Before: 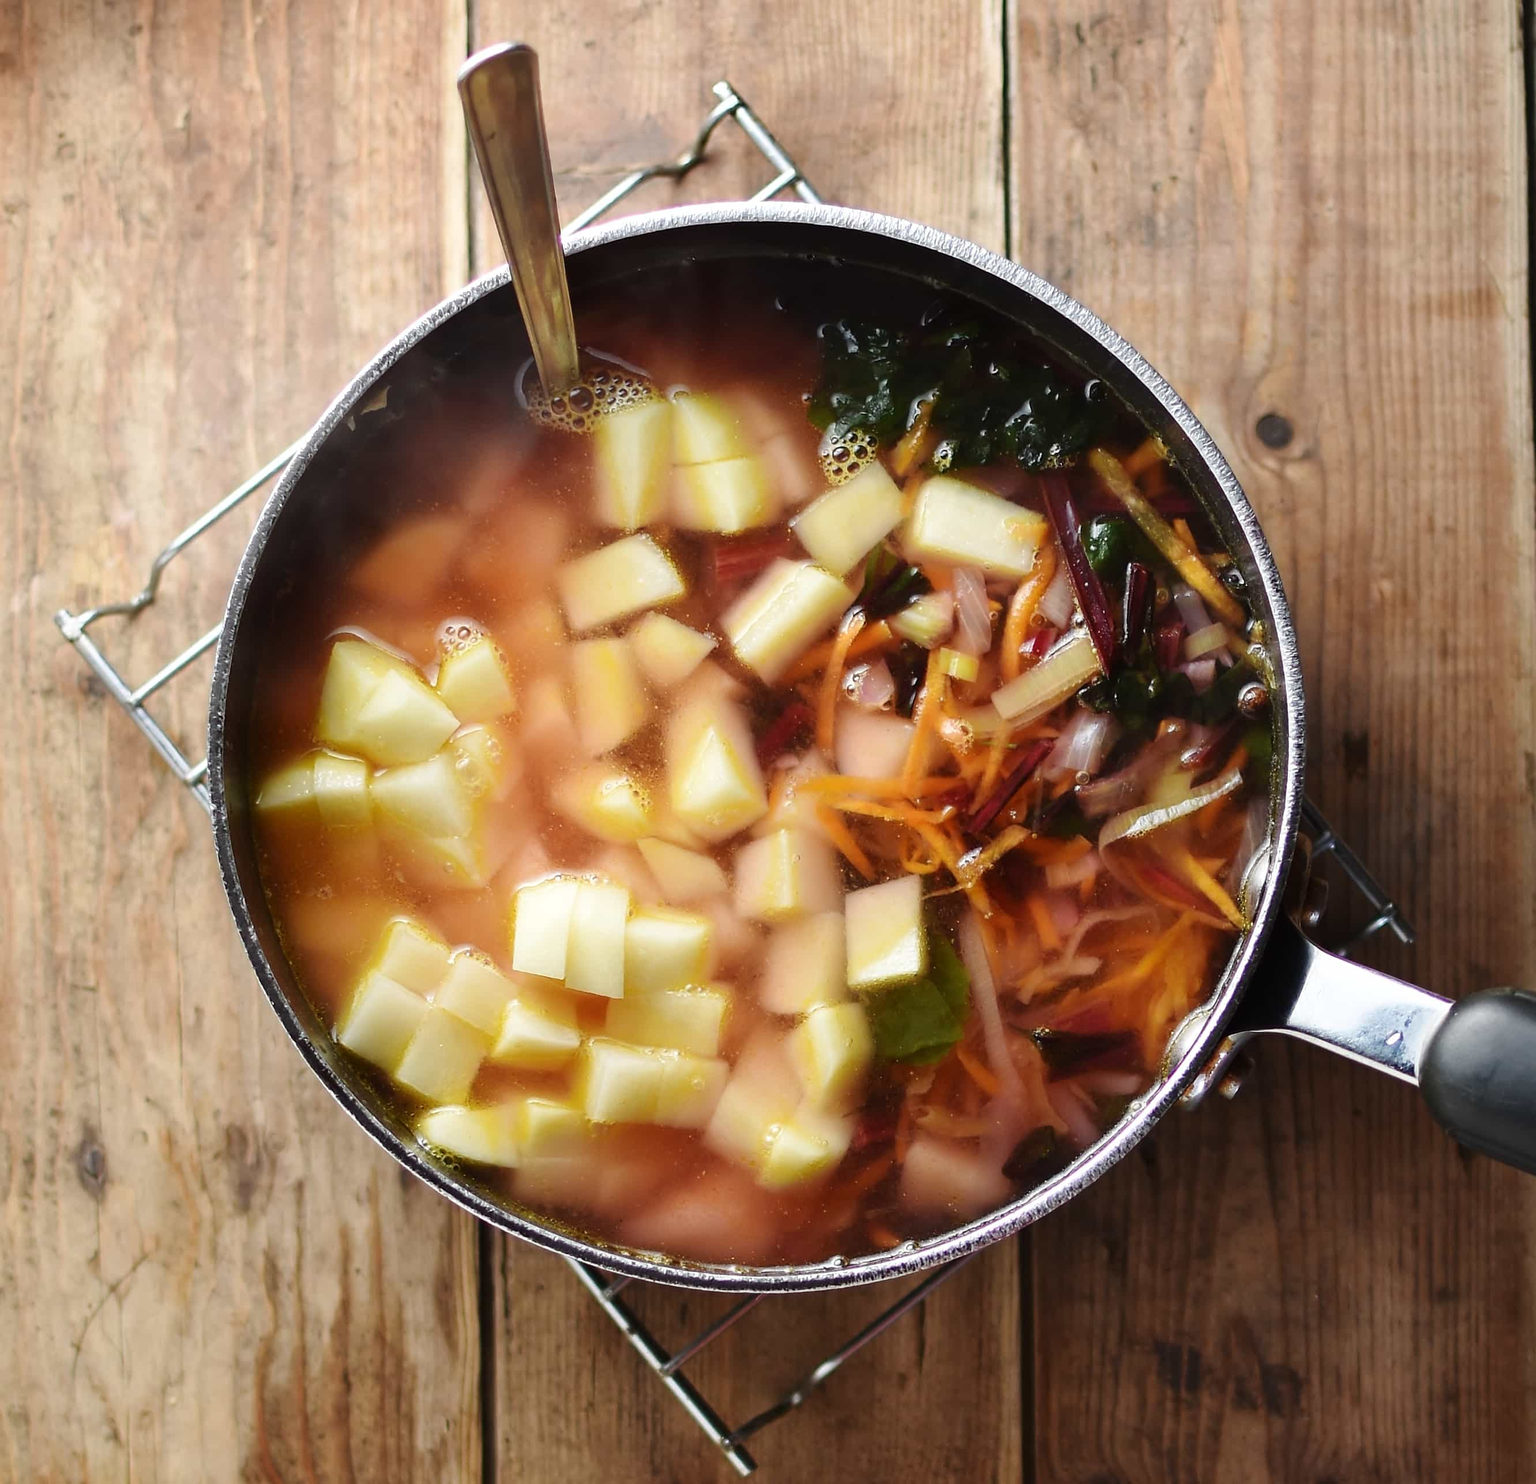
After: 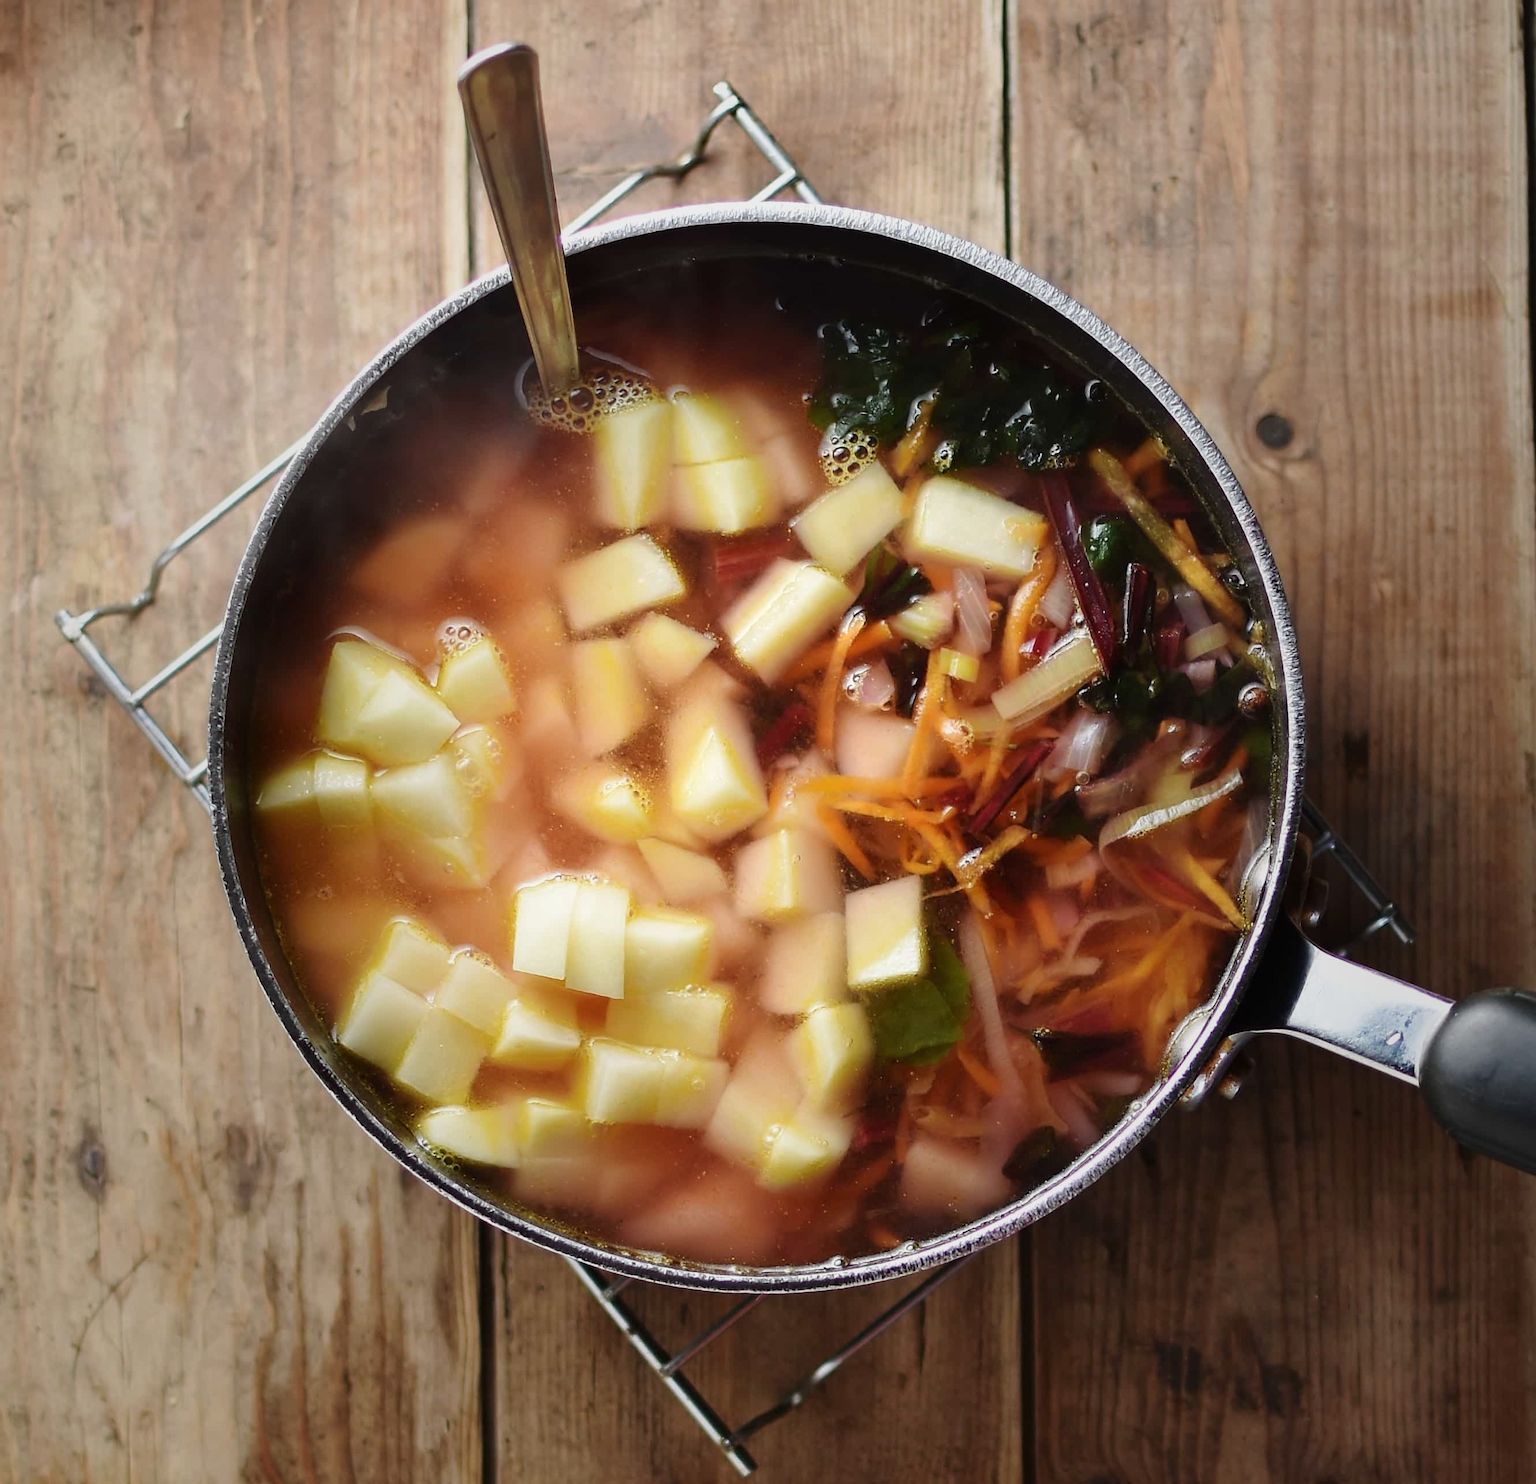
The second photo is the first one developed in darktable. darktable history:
vignetting: fall-off start 16.54%, fall-off radius 100.13%, brightness -0.299, saturation -0.059, width/height ratio 0.715
